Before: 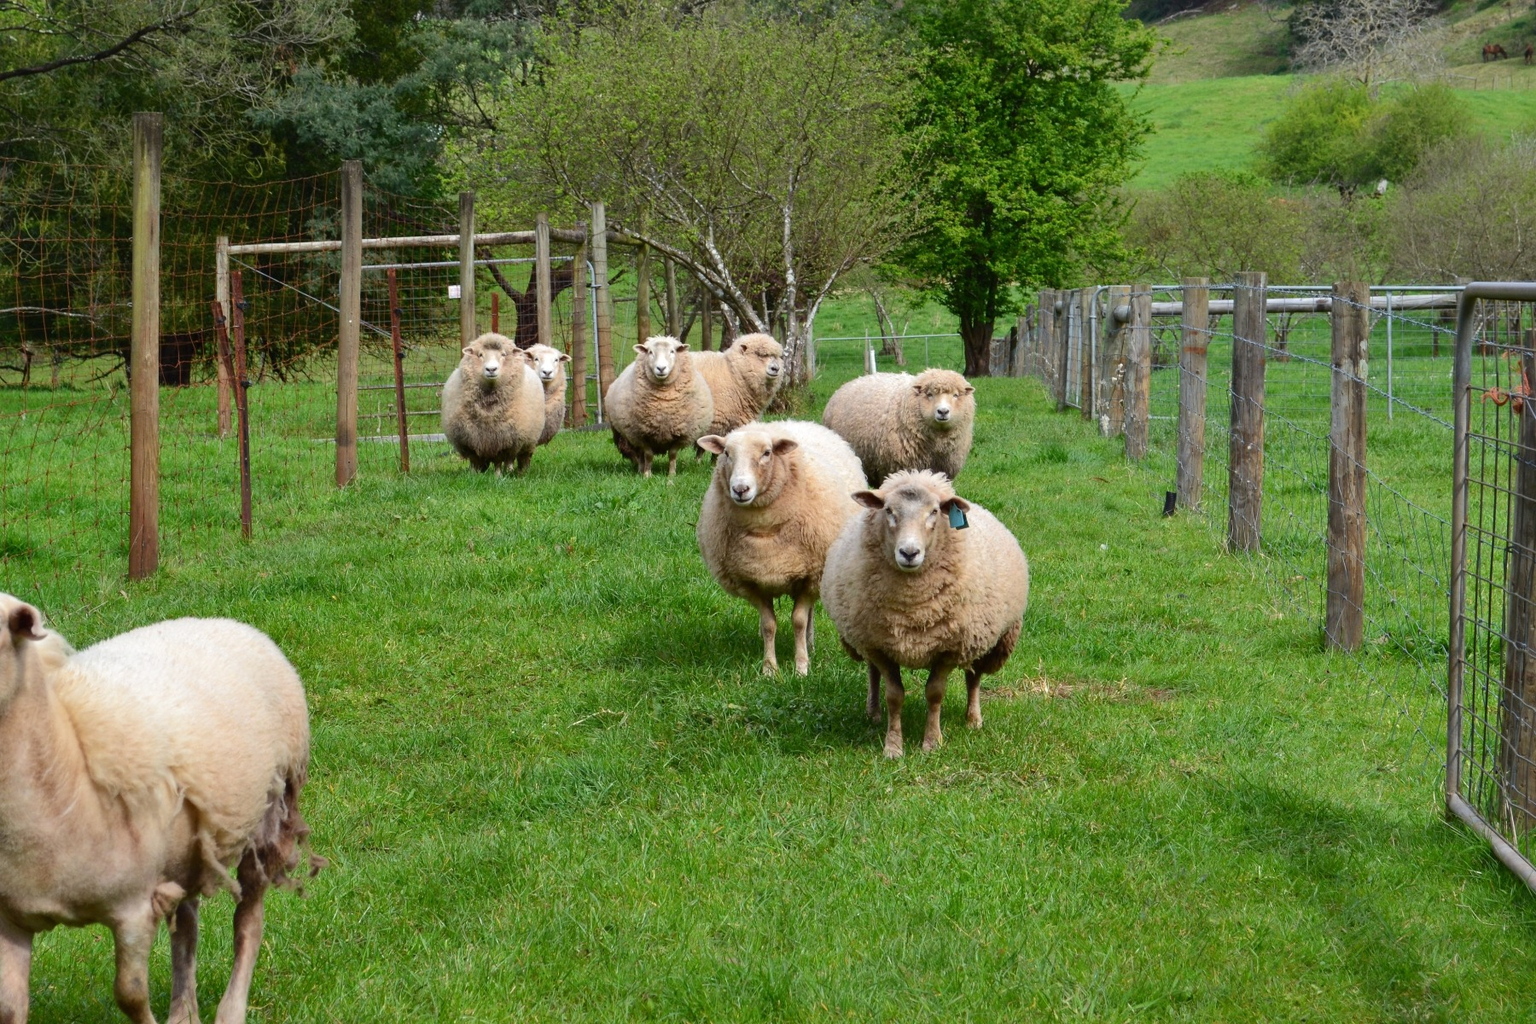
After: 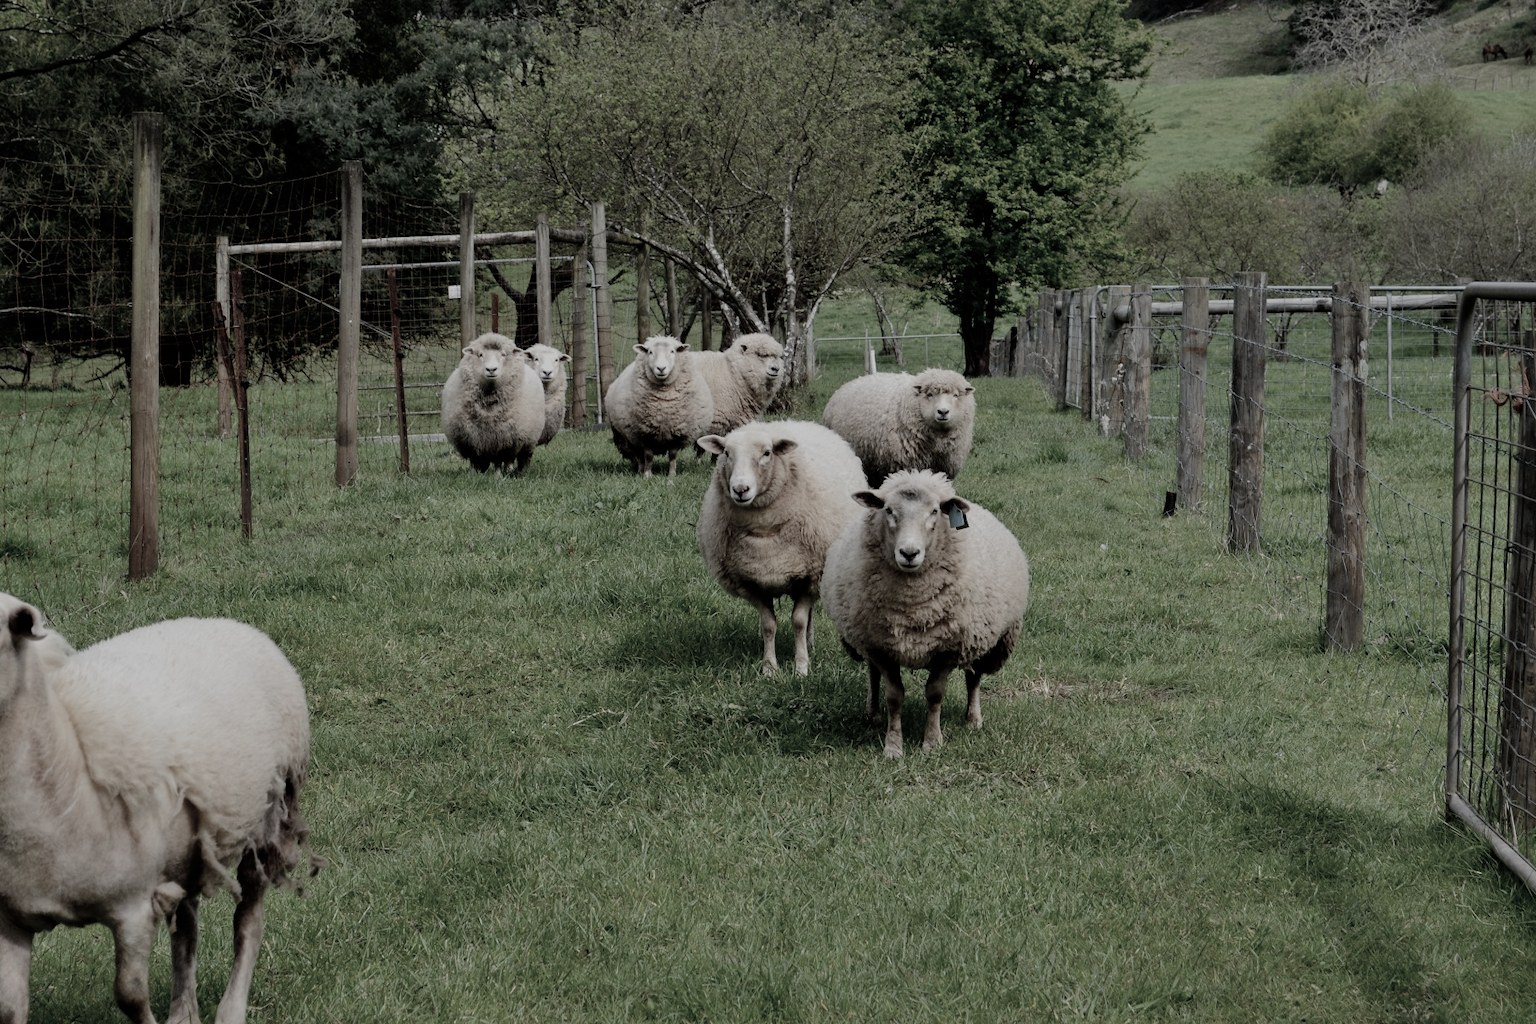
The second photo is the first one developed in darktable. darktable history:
filmic rgb: middle gray luminance 29%, black relative exposure -10.3 EV, white relative exposure 5.5 EV, threshold 6 EV, target black luminance 0%, hardness 3.95, latitude 2.04%, contrast 1.132, highlights saturation mix 5%, shadows ↔ highlights balance 15.11%, preserve chrominance no, color science v3 (2019), use custom middle-gray values true, iterations of high-quality reconstruction 0, enable highlight reconstruction true
color correction: saturation 0.3
